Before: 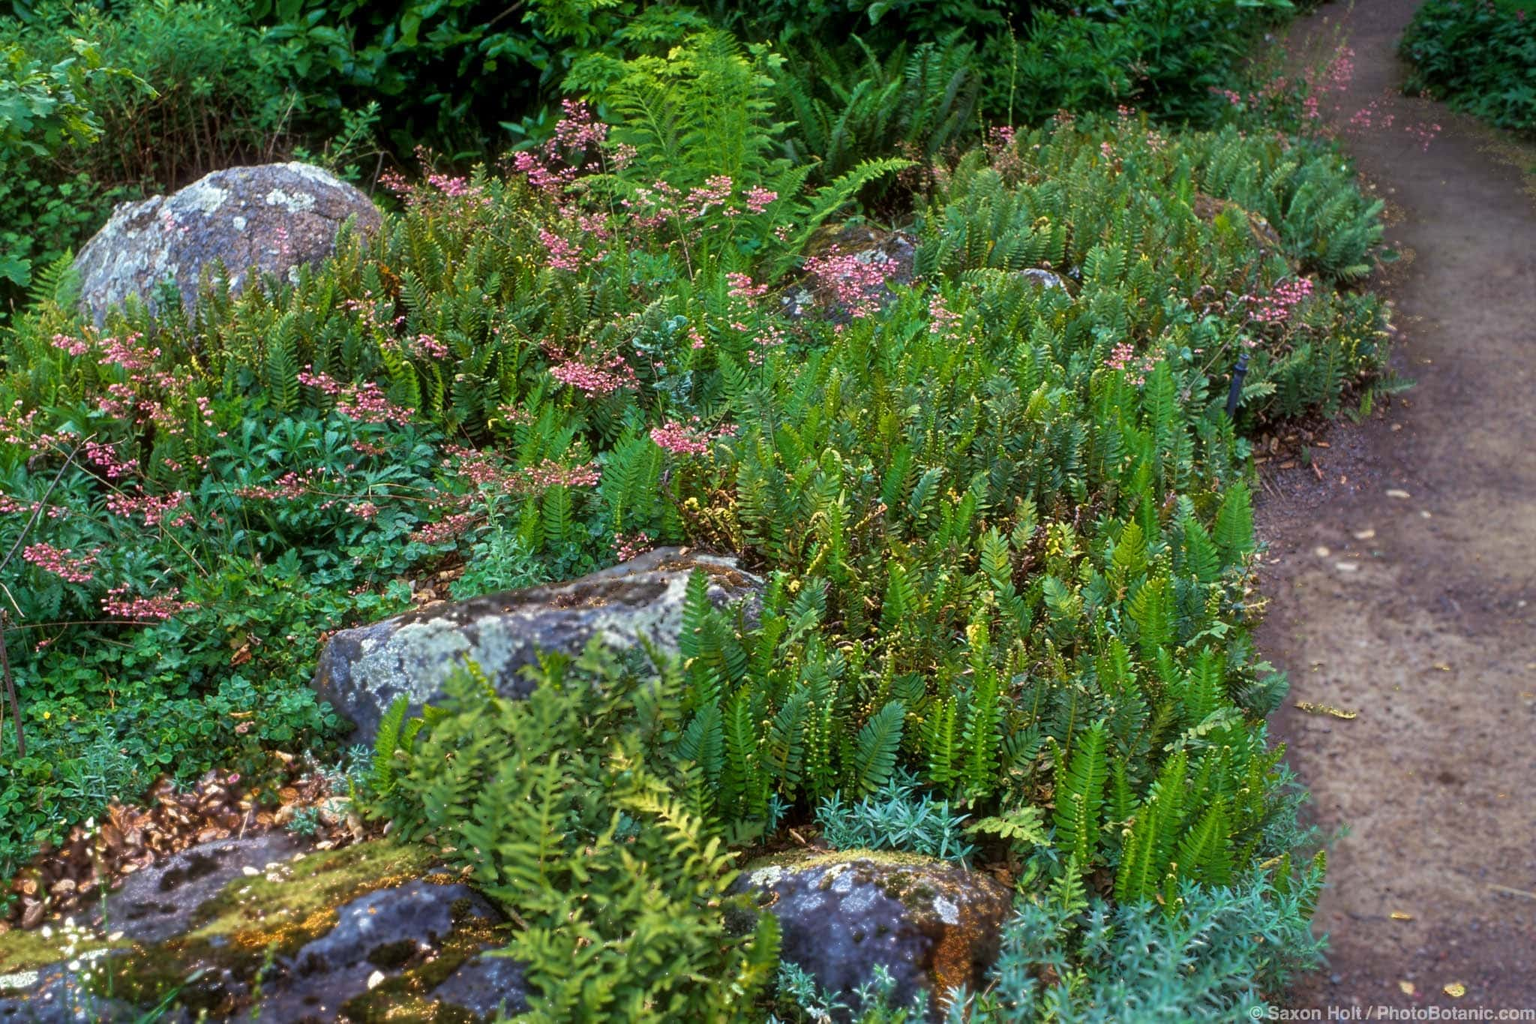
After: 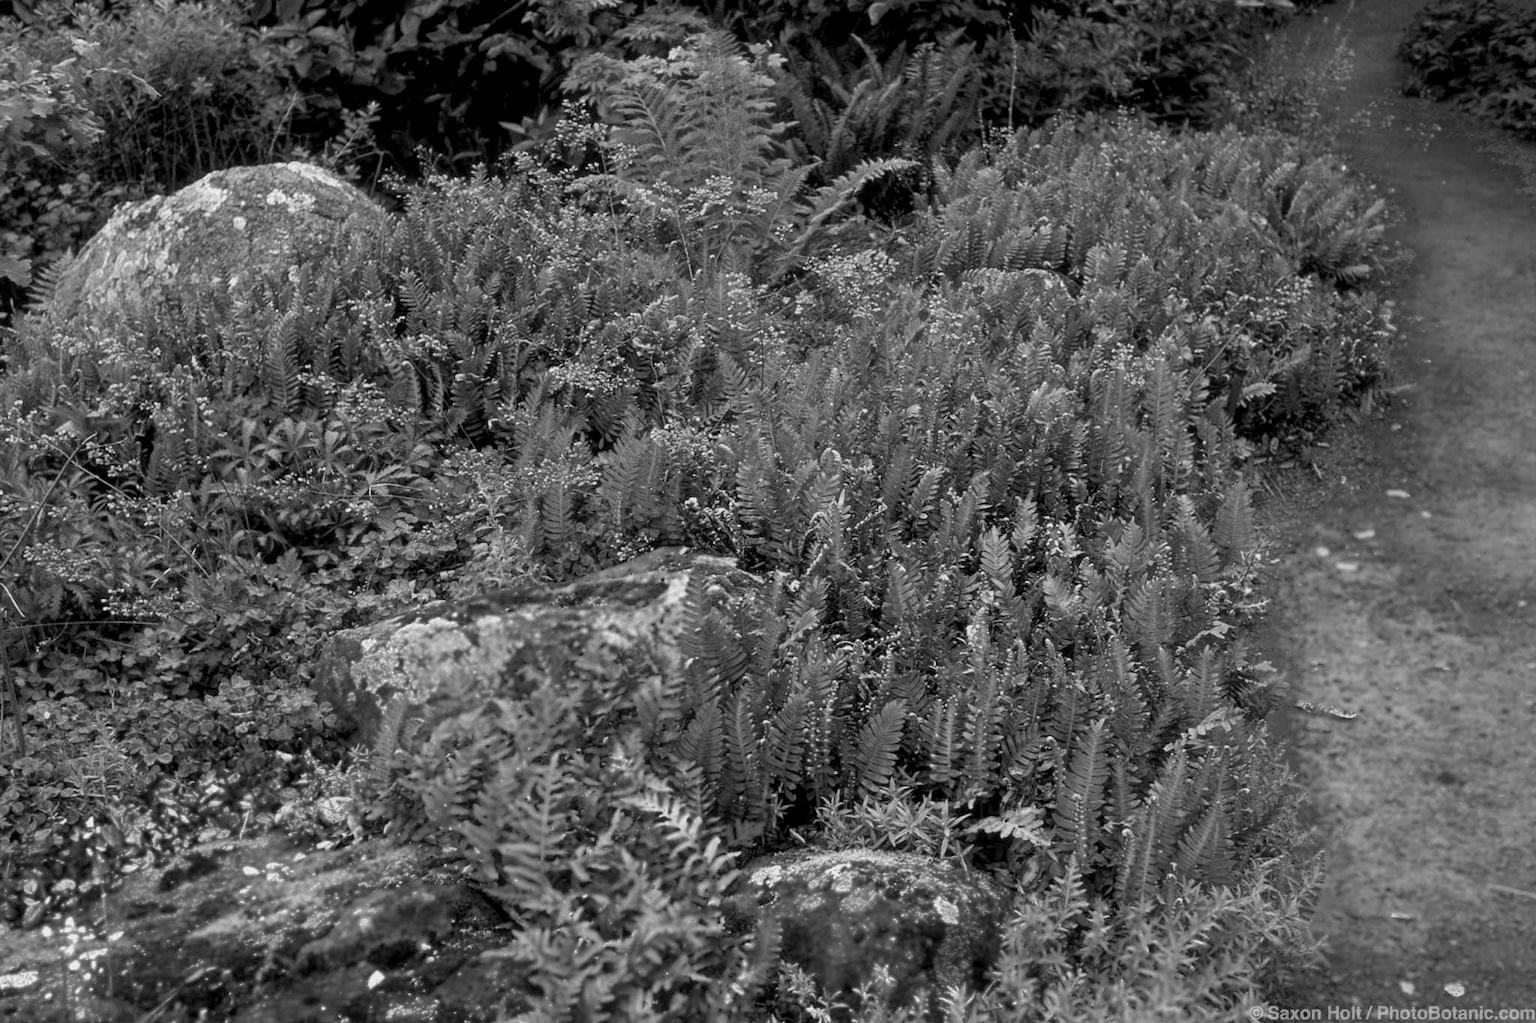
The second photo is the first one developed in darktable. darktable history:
monochrome: on, module defaults
exposure: black level correction 0.006, exposure -0.226 EV, compensate highlight preservation false
